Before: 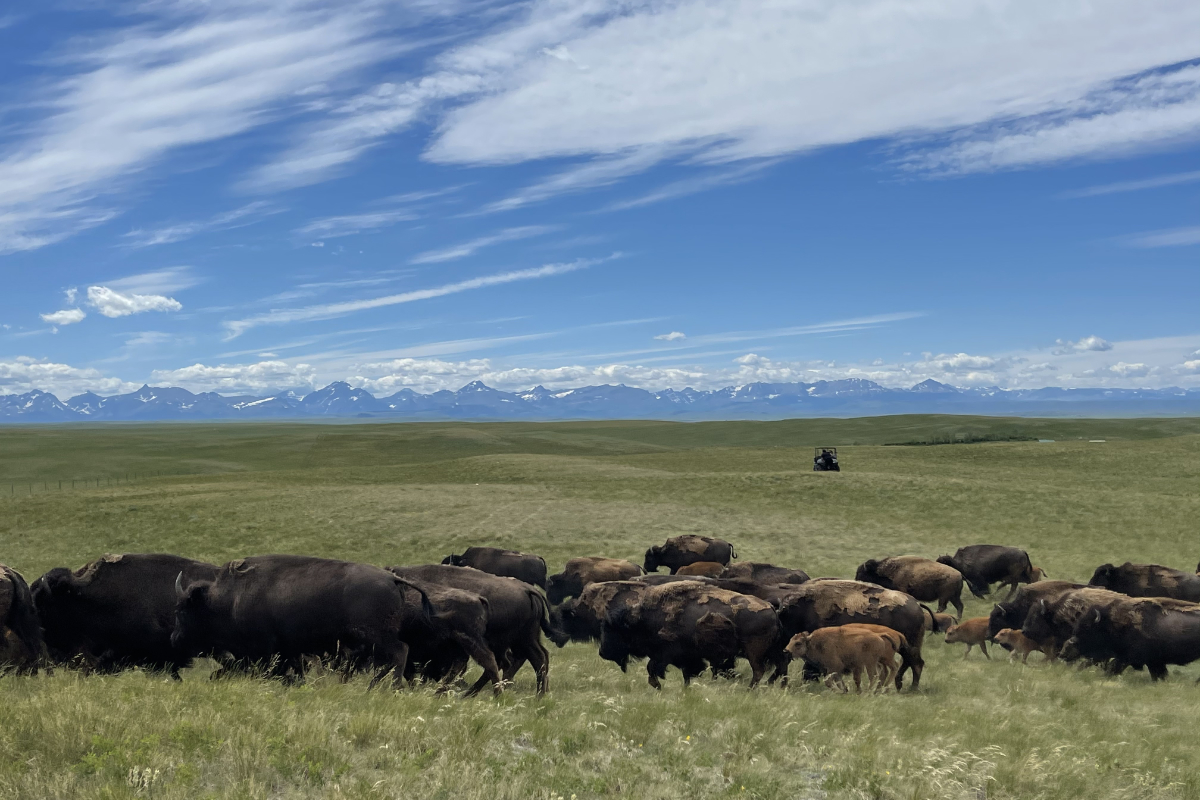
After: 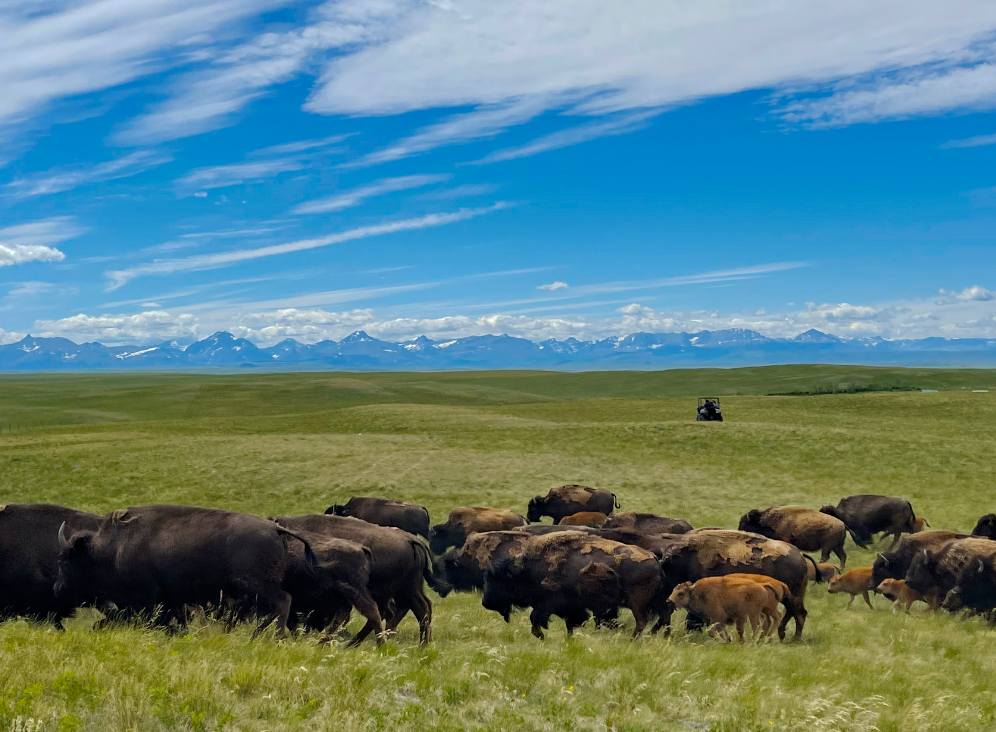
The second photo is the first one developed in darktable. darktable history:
haze removal: compatibility mode true, adaptive false
base curve: curves: ch0 [(0, 0) (0.235, 0.266) (0.503, 0.496) (0.786, 0.72) (1, 1)], preserve colors none
crop: left 9.804%, top 6.298%, right 7.154%, bottom 2.108%
tone equalizer: edges refinement/feathering 500, mask exposure compensation -1.57 EV, preserve details no
color balance rgb: power › hue 60.35°, perceptual saturation grading › global saturation 25.568%, global vibrance 14.204%
